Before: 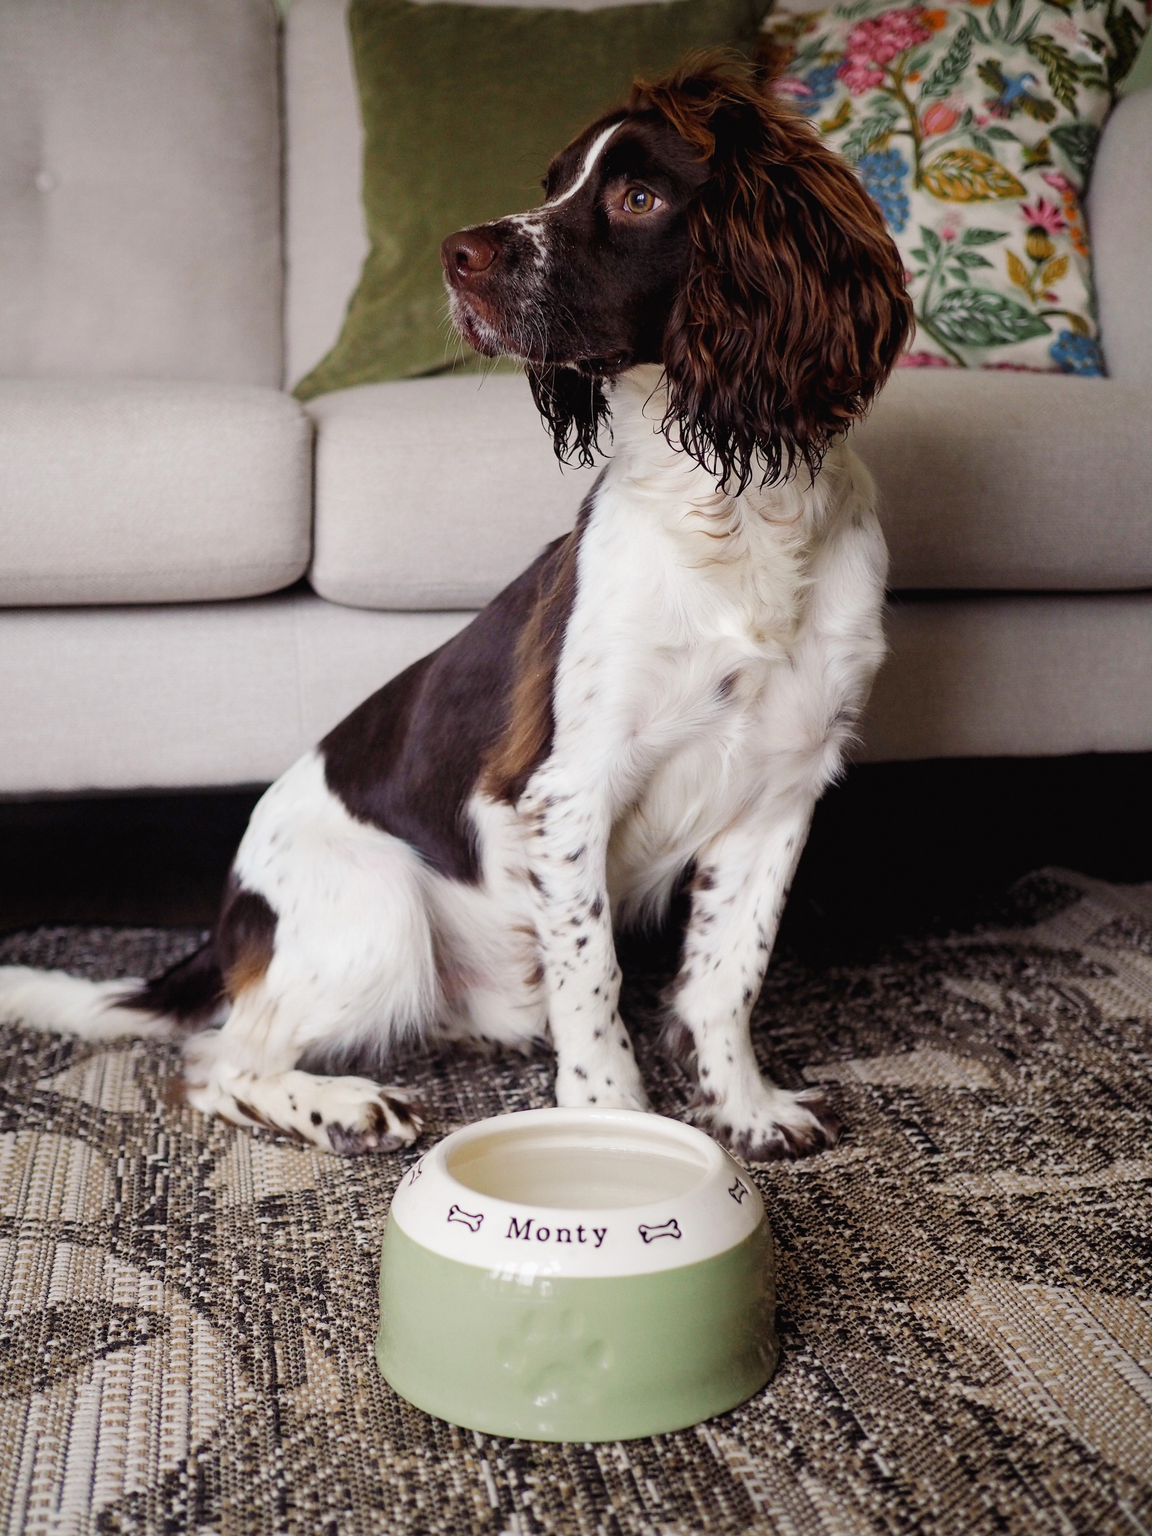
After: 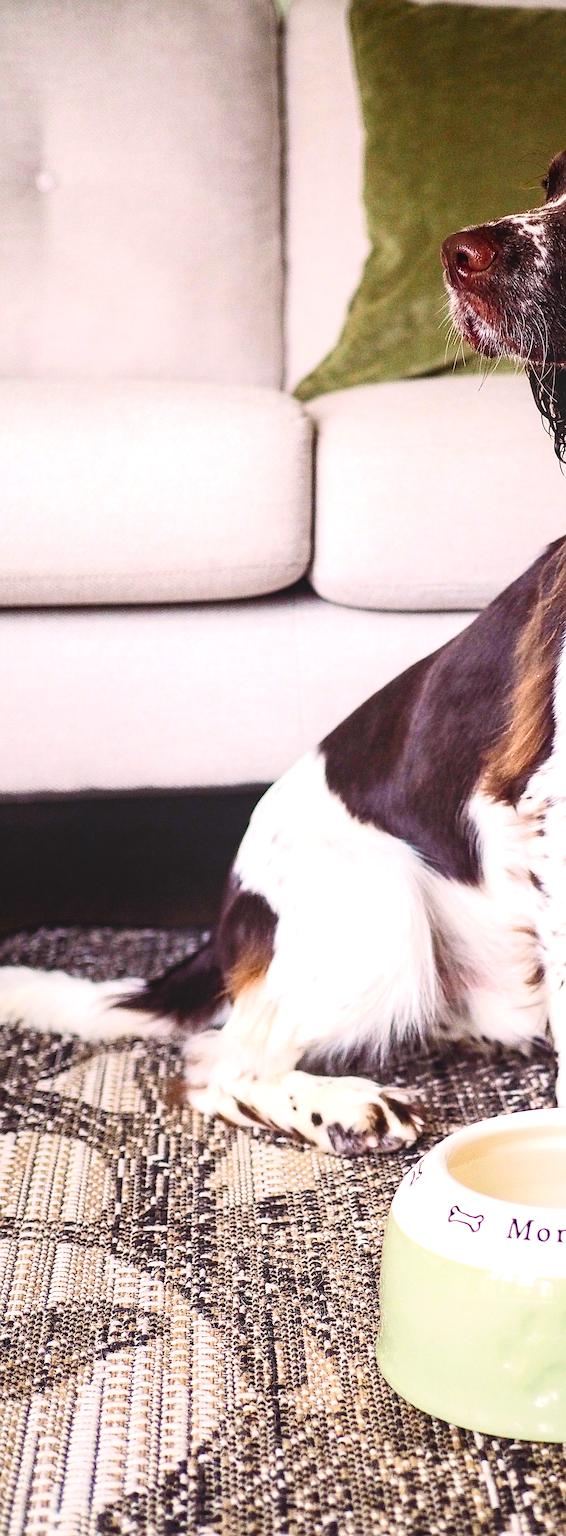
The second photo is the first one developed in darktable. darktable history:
local contrast: detail 117%
crop and rotate: left 0%, top 0%, right 50.845%
white balance: red 1.004, blue 1.024
color balance rgb: shadows lift › chroma 1%, shadows lift › hue 28.8°, power › hue 60°, highlights gain › chroma 1%, highlights gain › hue 60°, global offset › luminance 0.25%, perceptual saturation grading › highlights -20%, perceptual saturation grading › shadows 20%, perceptual brilliance grading › highlights 5%, perceptual brilliance grading › shadows -10%, global vibrance 19.67%
color balance: contrast -0.5%
exposure: black level correction 0, exposure 0.6 EV, compensate highlight preservation false
contrast brightness saturation: contrast 0.23, brightness 0.1, saturation 0.29
sharpen: amount 0.901
